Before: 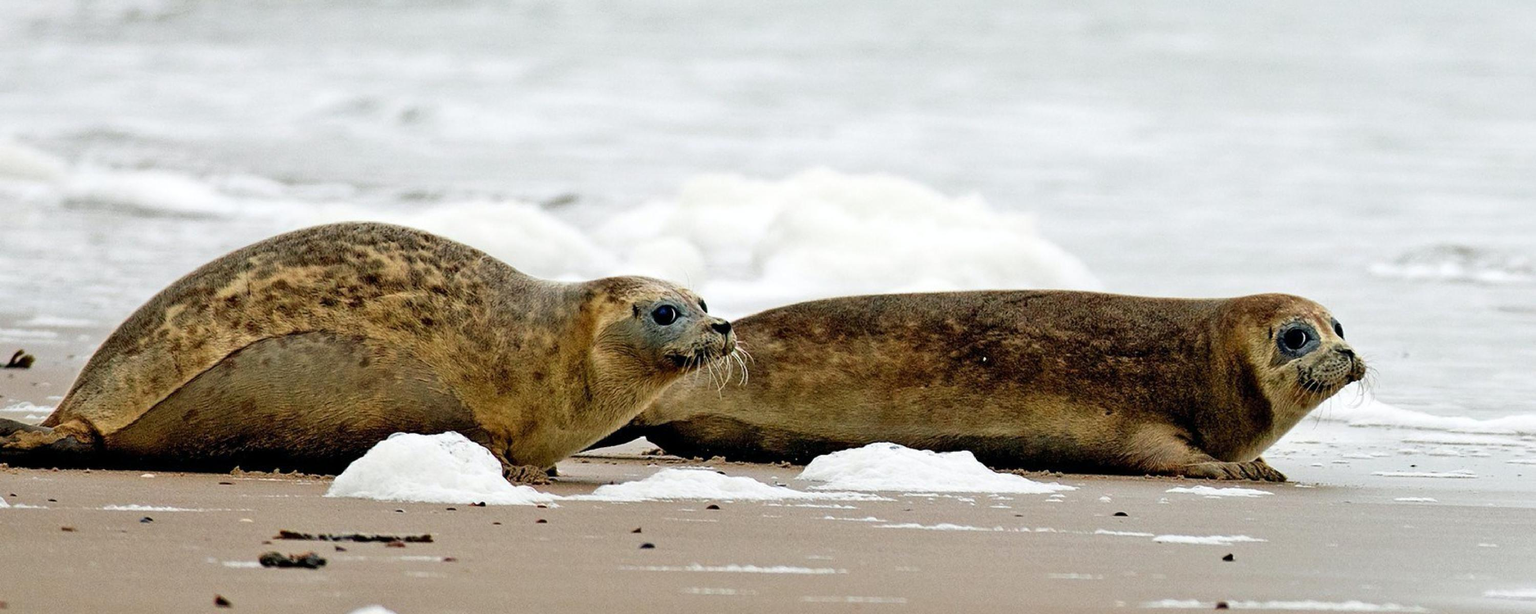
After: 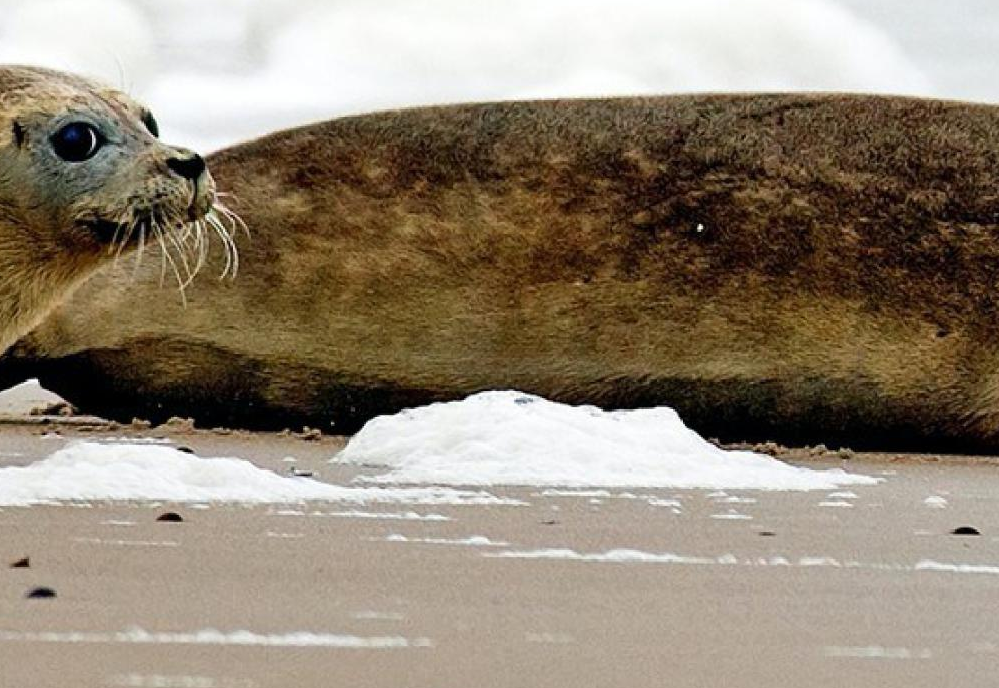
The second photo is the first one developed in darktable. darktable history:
crop: left 40.787%, top 39.513%, right 25.891%, bottom 3.079%
